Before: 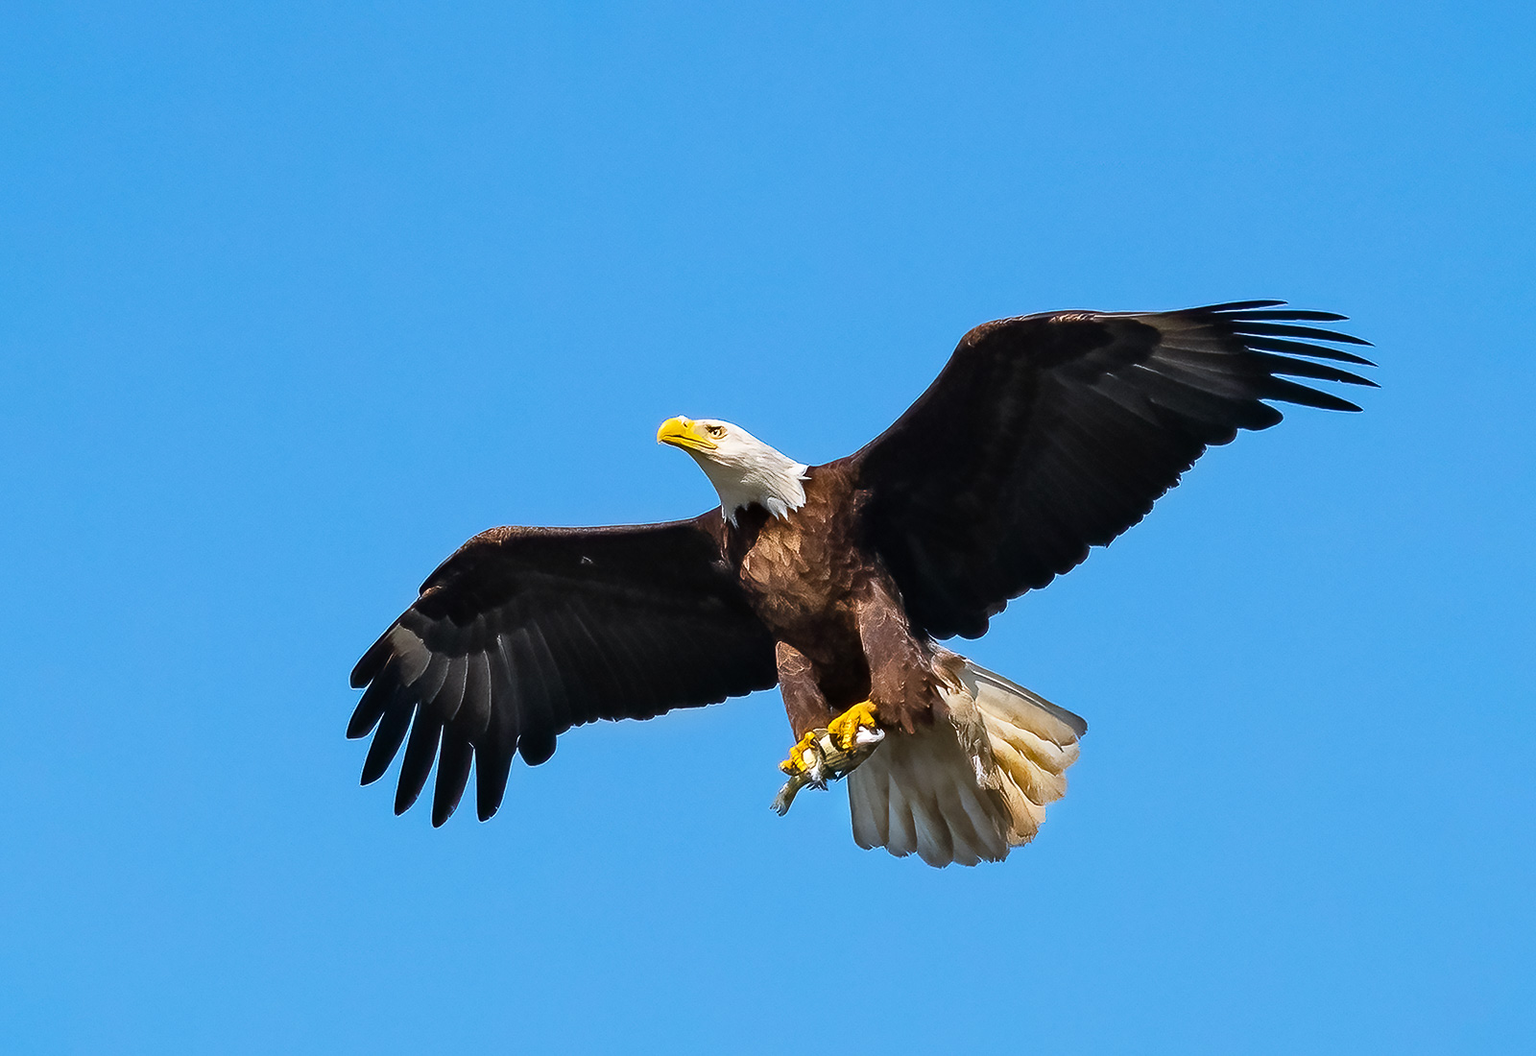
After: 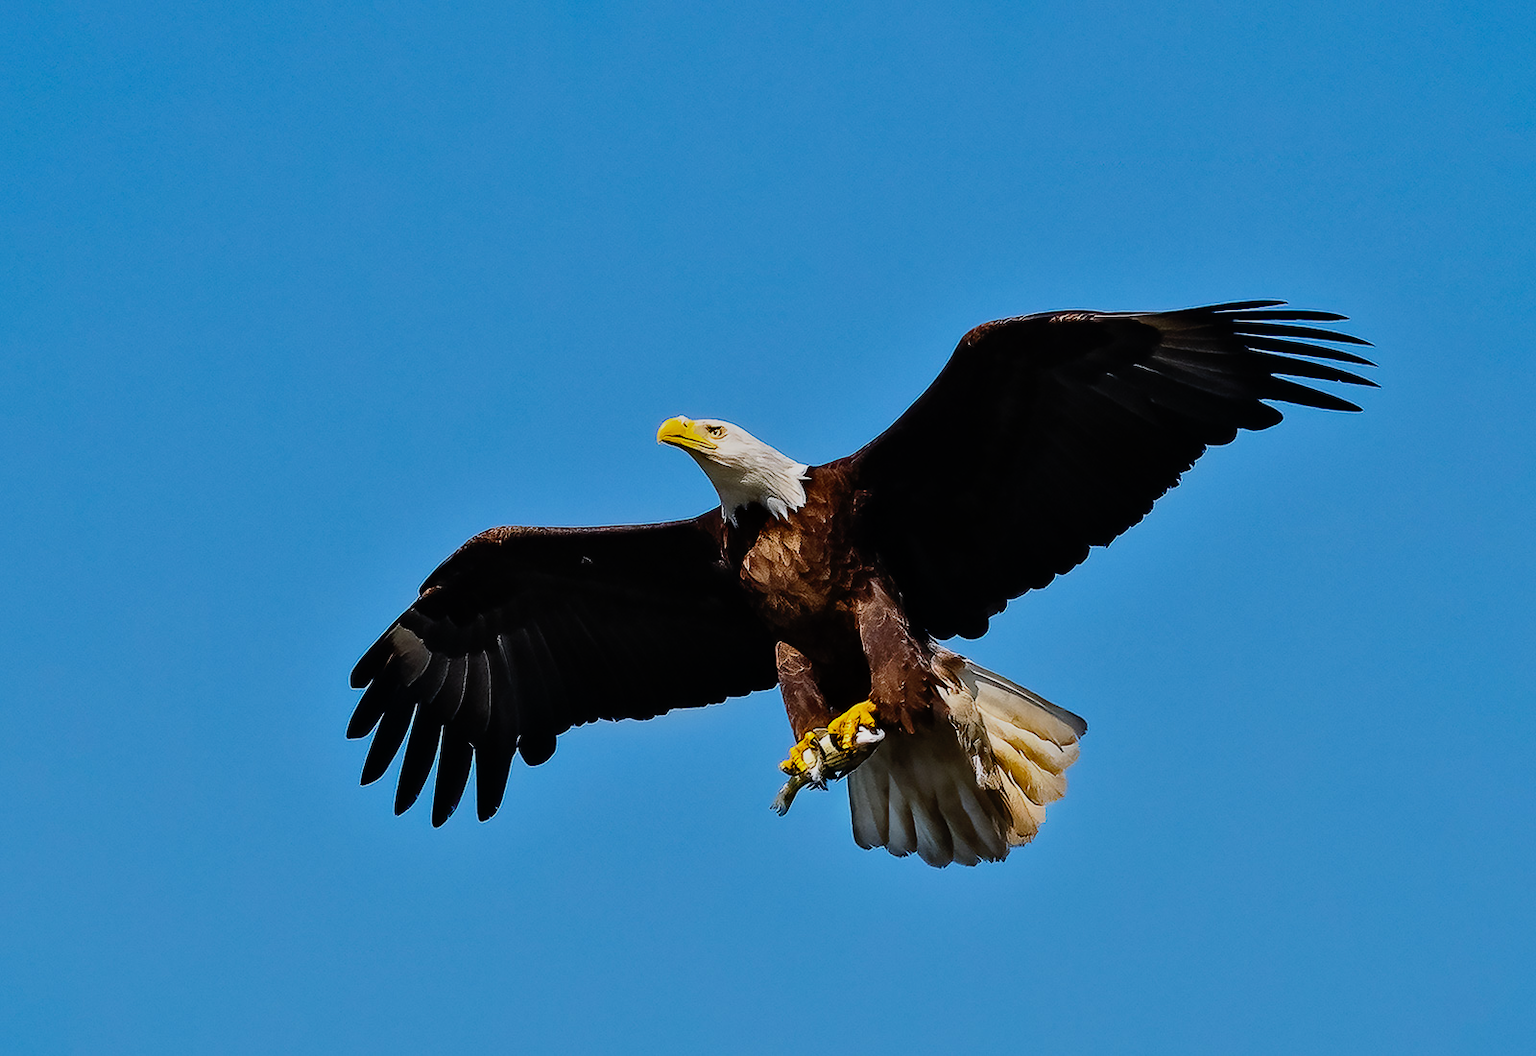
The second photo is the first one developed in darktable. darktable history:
tone equalizer: -8 EV -2 EV, -7 EV -2 EV, -6 EV -2 EV, -5 EV -2 EV, -4 EV -2 EV, -3 EV -2 EV, -2 EV -2 EV, -1 EV -1.63 EV, +0 EV -2 EV
base curve: curves: ch0 [(0, 0) (0.012, 0.01) (0.073, 0.168) (0.31, 0.711) (0.645, 0.957) (1, 1)], preserve colors none
